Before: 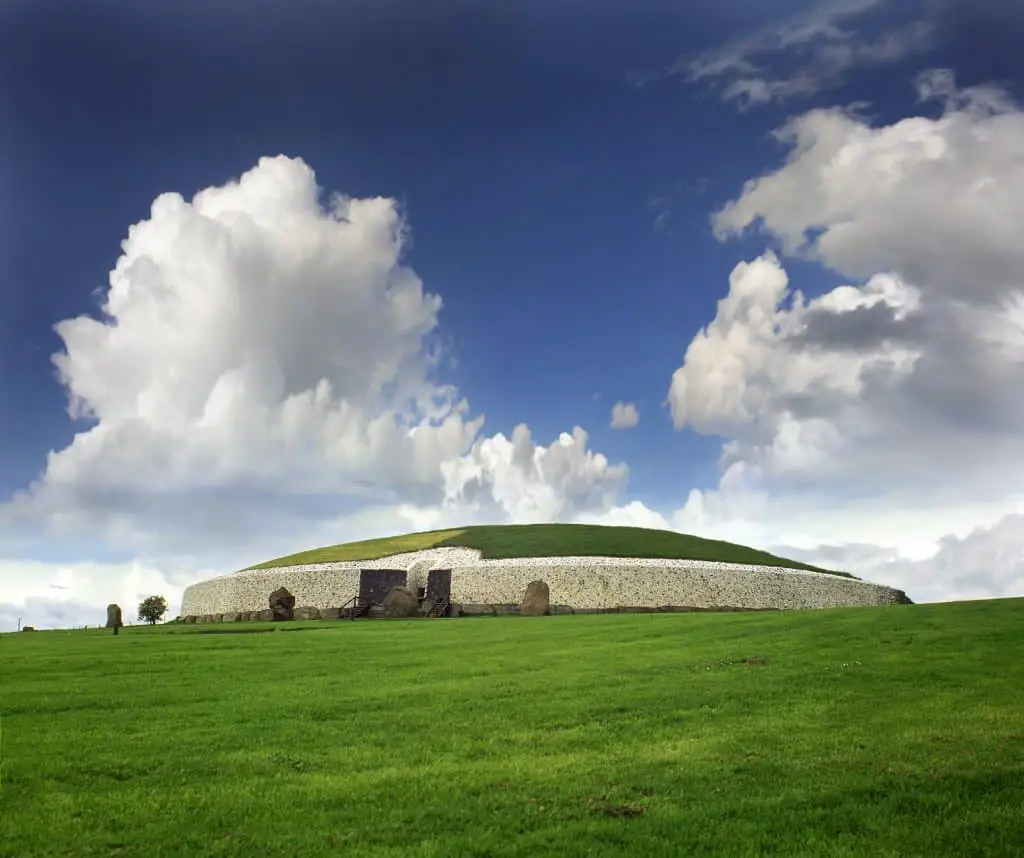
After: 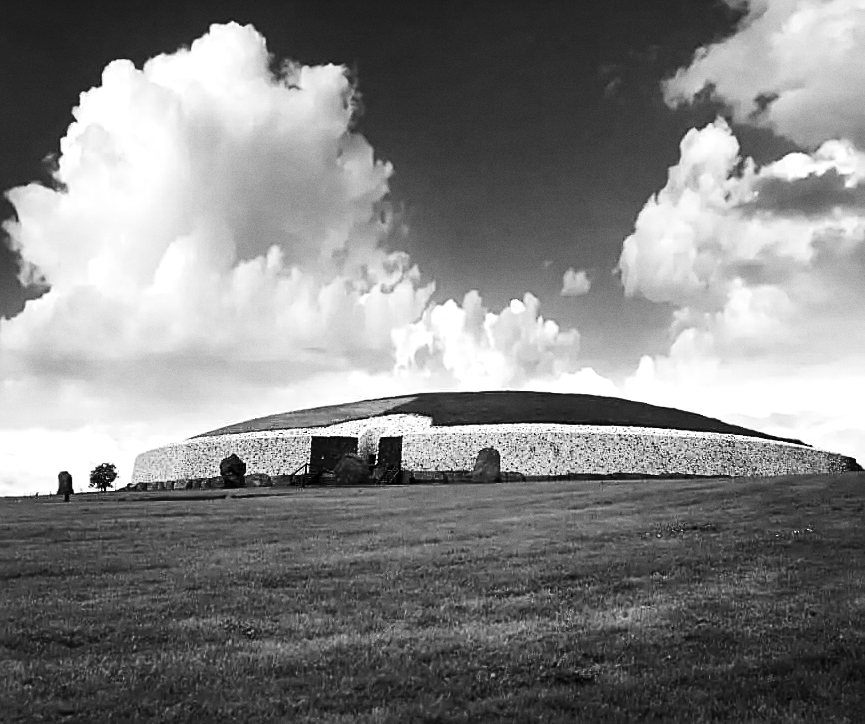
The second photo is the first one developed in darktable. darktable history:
color correction: highlights a* -0.772, highlights b* -8.92
color zones: curves: ch0 [(0.068, 0.464) (0.25, 0.5) (0.48, 0.508) (0.75, 0.536) (0.886, 0.476) (0.967, 0.456)]; ch1 [(0.066, 0.456) (0.25, 0.5) (0.616, 0.508) (0.746, 0.56) (0.934, 0.444)]
contrast brightness saturation: contrast 0.32, brightness -0.08, saturation 0.17
monochrome: on, module defaults
crop and rotate: left 4.842%, top 15.51%, right 10.668%
sharpen: amount 0.575
grain: coarseness 0.09 ISO, strength 16.61%
white balance: red 0.871, blue 1.249
